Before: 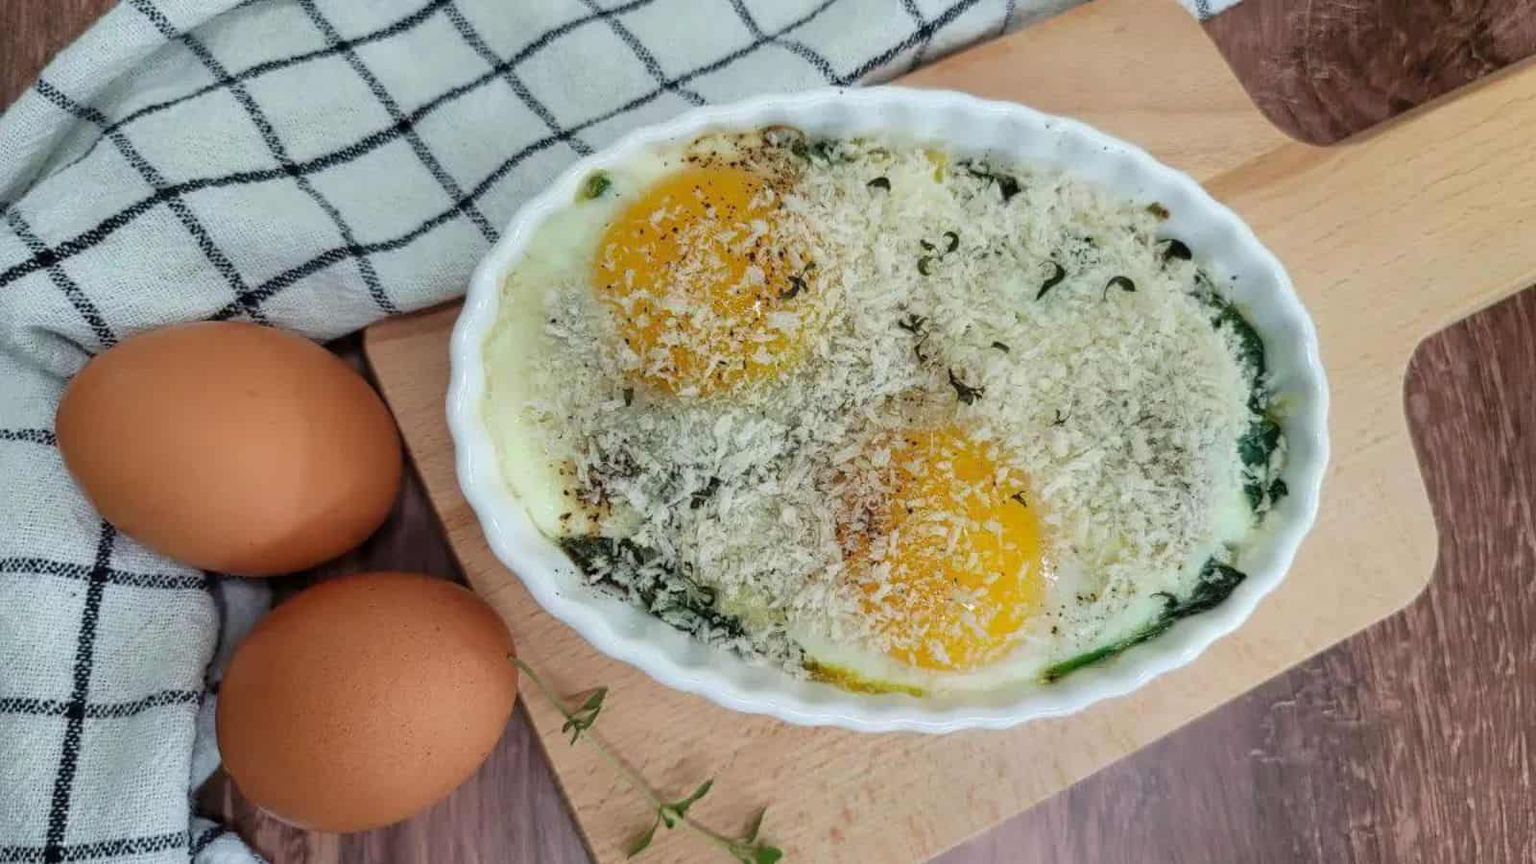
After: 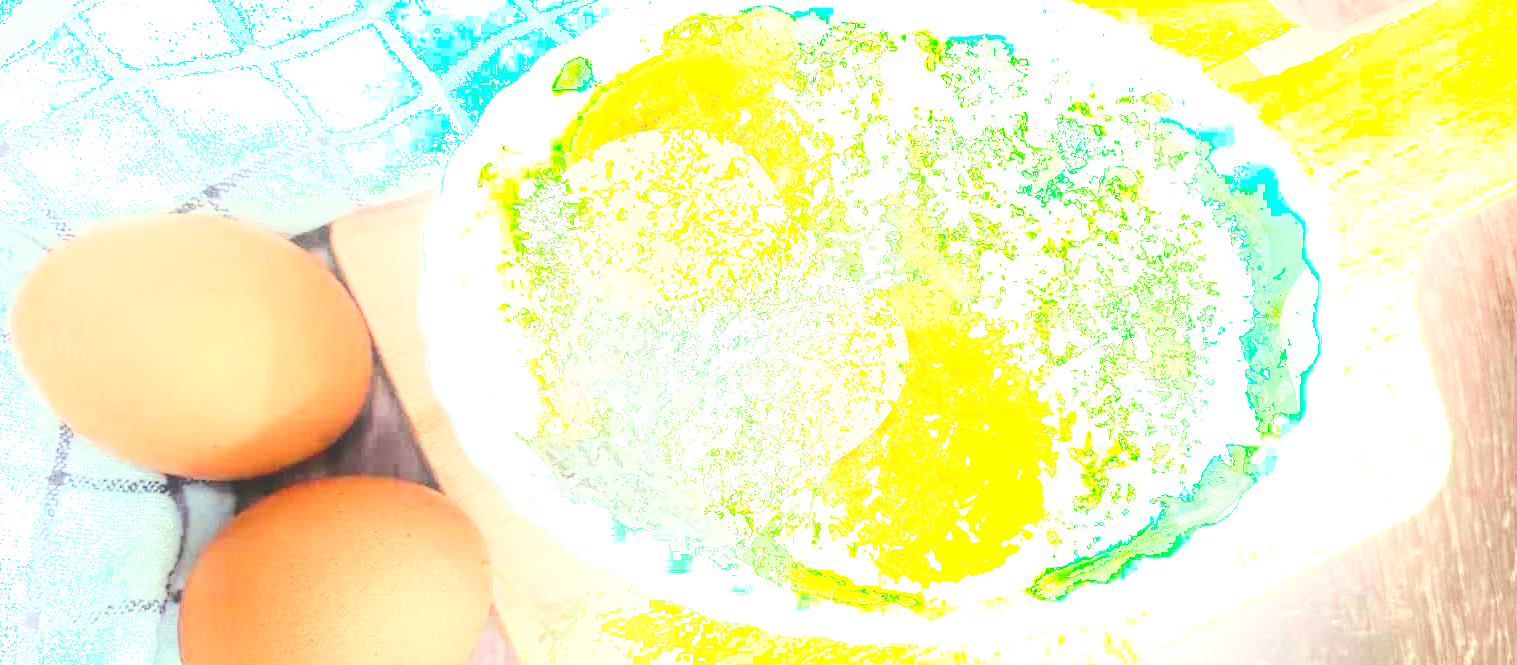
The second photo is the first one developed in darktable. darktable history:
exposure: black level correction 0, exposure 1.107 EV, compensate exposure bias true, compensate highlight preservation false
crop and rotate: left 2.961%, top 13.434%, right 2.208%, bottom 12.574%
shadows and highlights: shadows -89.28, highlights 88.41, soften with gaussian
color balance rgb: highlights gain › luminance 15.275%, highlights gain › chroma 7.015%, highlights gain › hue 122.42°, global offset › luminance 1.979%, perceptual saturation grading › global saturation 20%, perceptual saturation grading › highlights -25.851%, perceptual saturation grading › shadows 49.684%, perceptual brilliance grading › global brilliance 3.49%, global vibrance 9.468%
local contrast: highlights 106%, shadows 101%, detail 120%, midtone range 0.2
